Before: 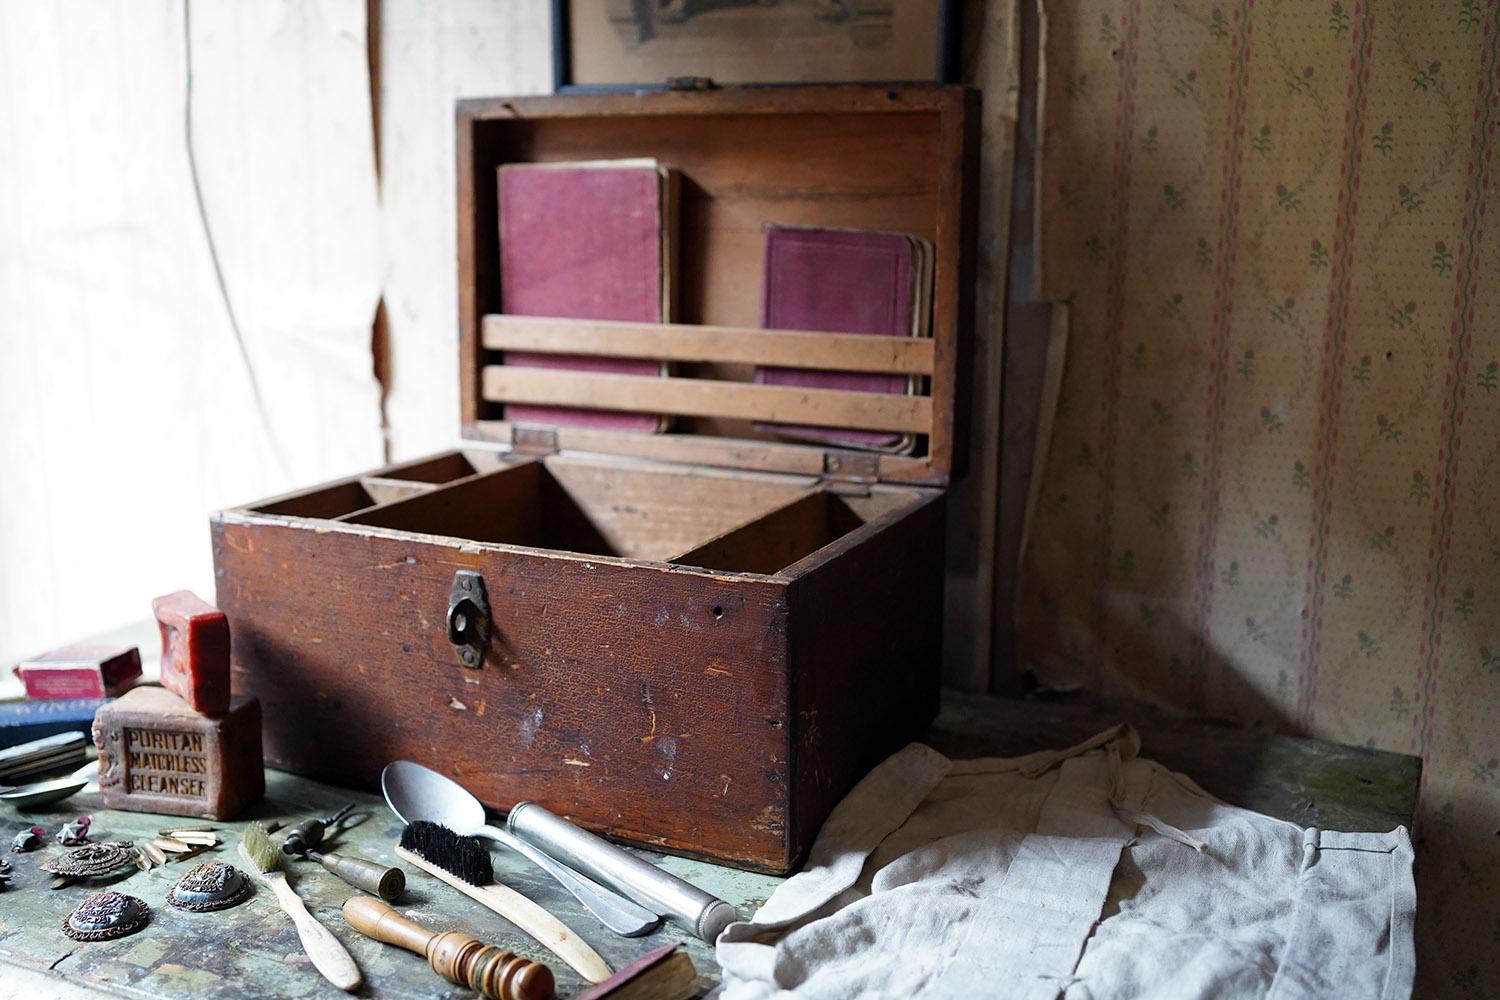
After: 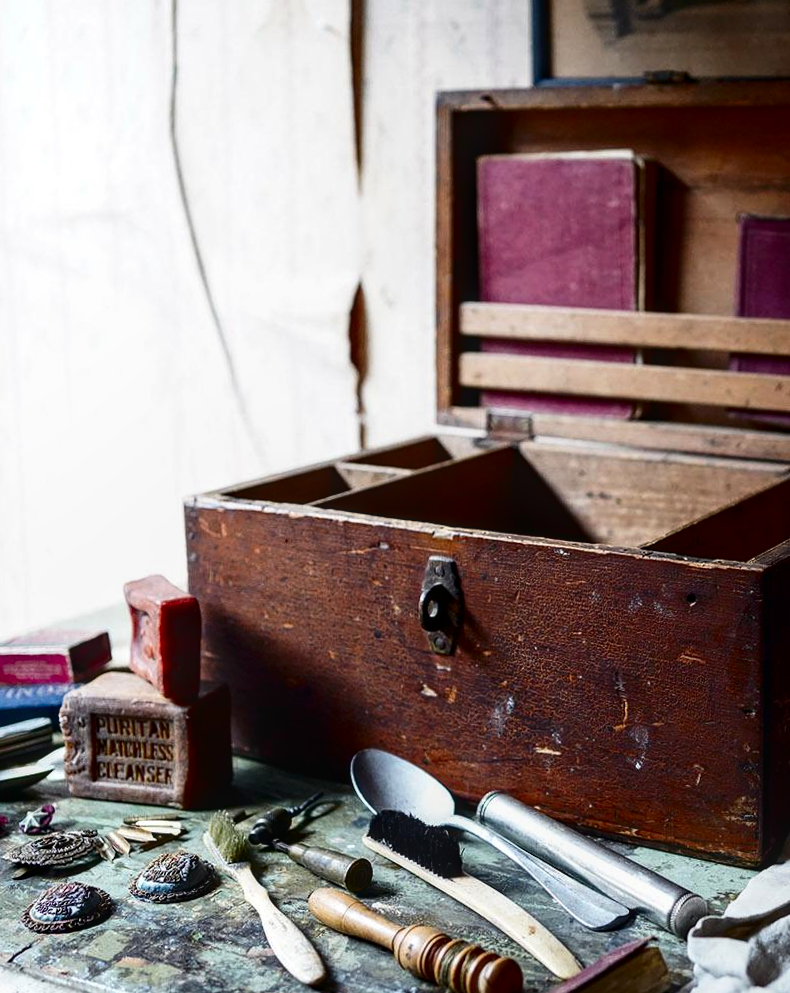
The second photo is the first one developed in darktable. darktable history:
crop: left 0.587%, right 45.588%, bottom 0.086%
local contrast: on, module defaults
contrast brightness saturation: contrast 0.19, brightness -0.24, saturation 0.11
rotate and perspective: rotation 0.226°, lens shift (vertical) -0.042, crop left 0.023, crop right 0.982, crop top 0.006, crop bottom 0.994
